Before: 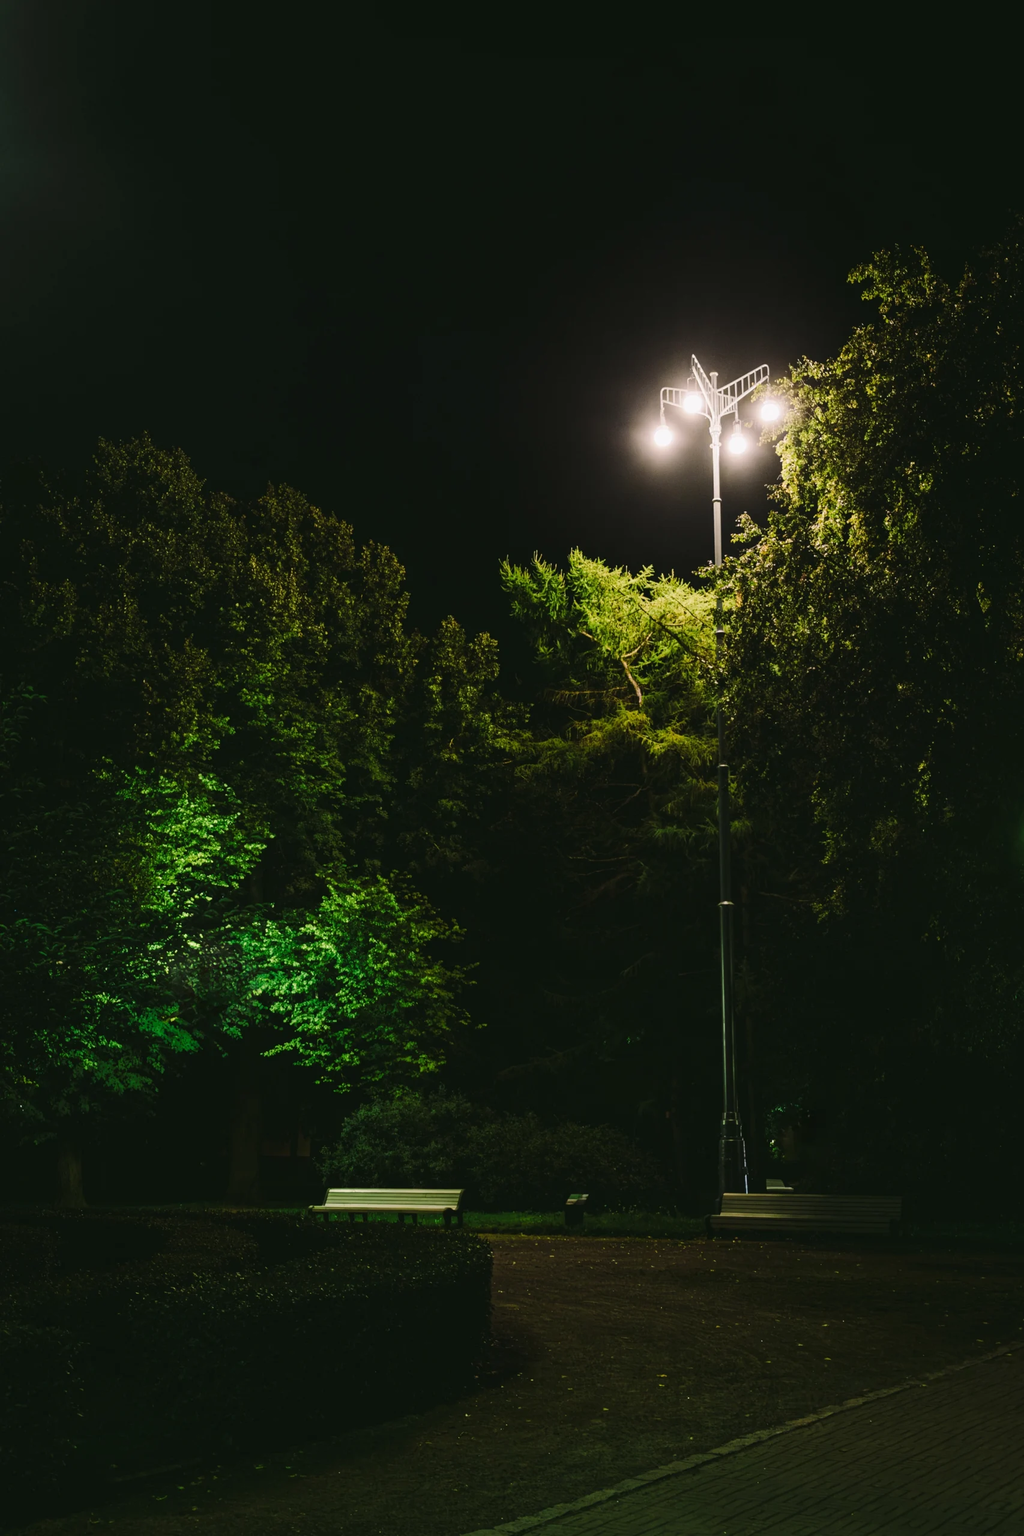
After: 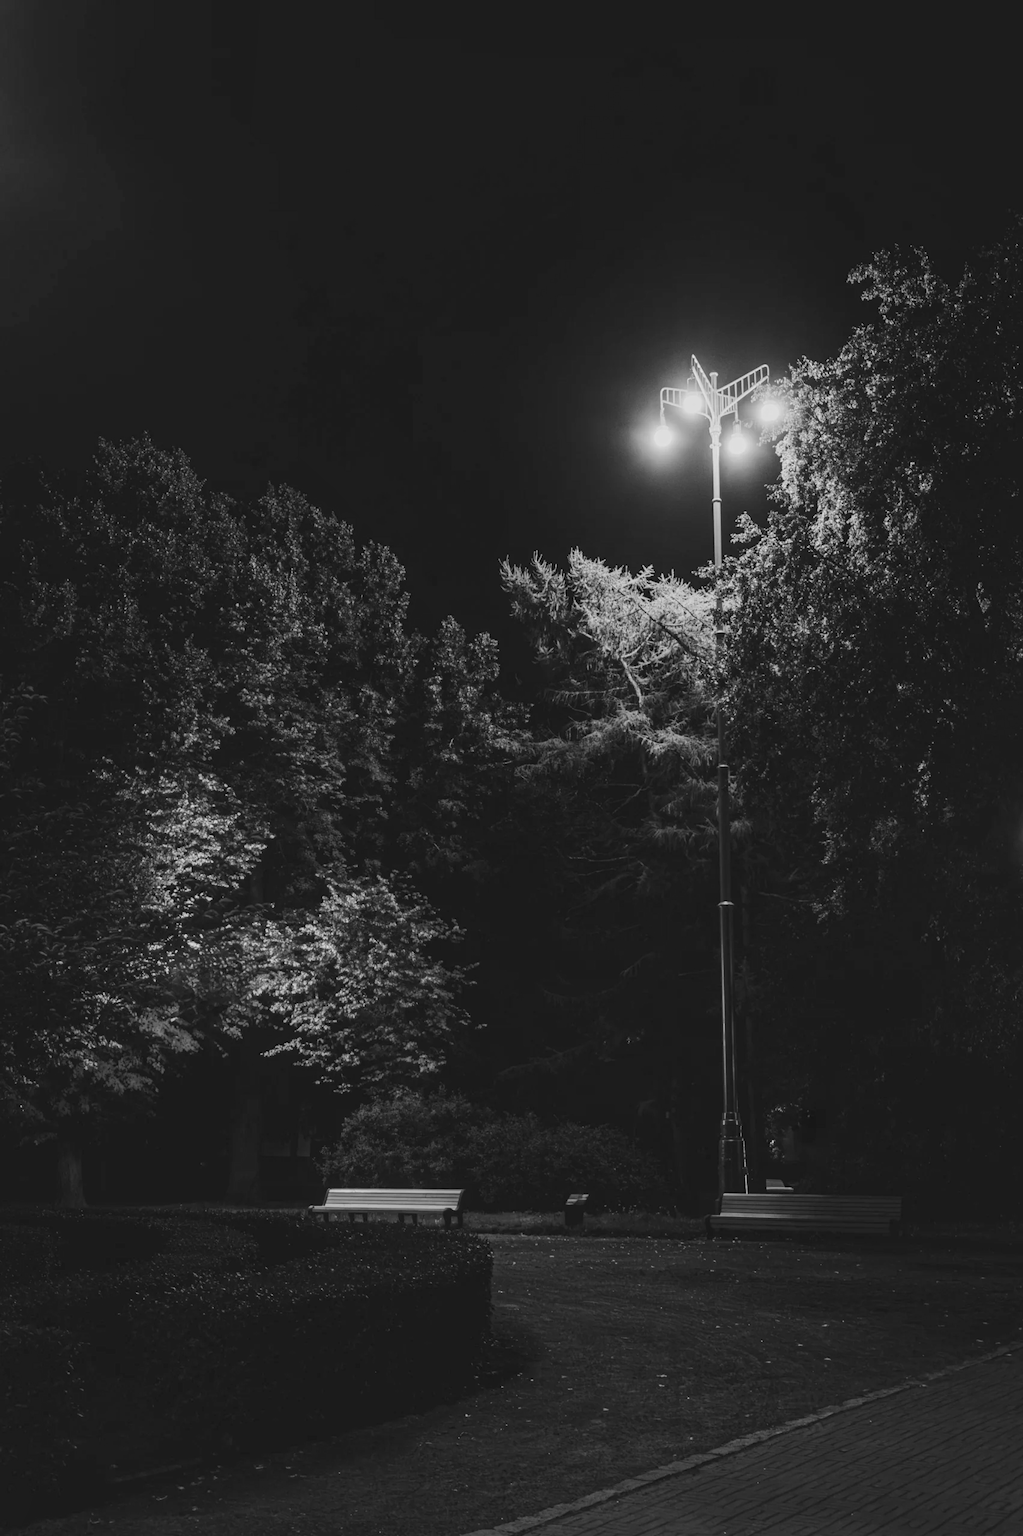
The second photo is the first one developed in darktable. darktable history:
monochrome: on, module defaults
white balance: emerald 1
color balance rgb: shadows lift › chroma 1%, shadows lift › hue 113°, highlights gain › chroma 0.2%, highlights gain › hue 333°, perceptual saturation grading › global saturation 20%, perceptual saturation grading › highlights -50%, perceptual saturation grading › shadows 25%, contrast -20%
local contrast: on, module defaults
